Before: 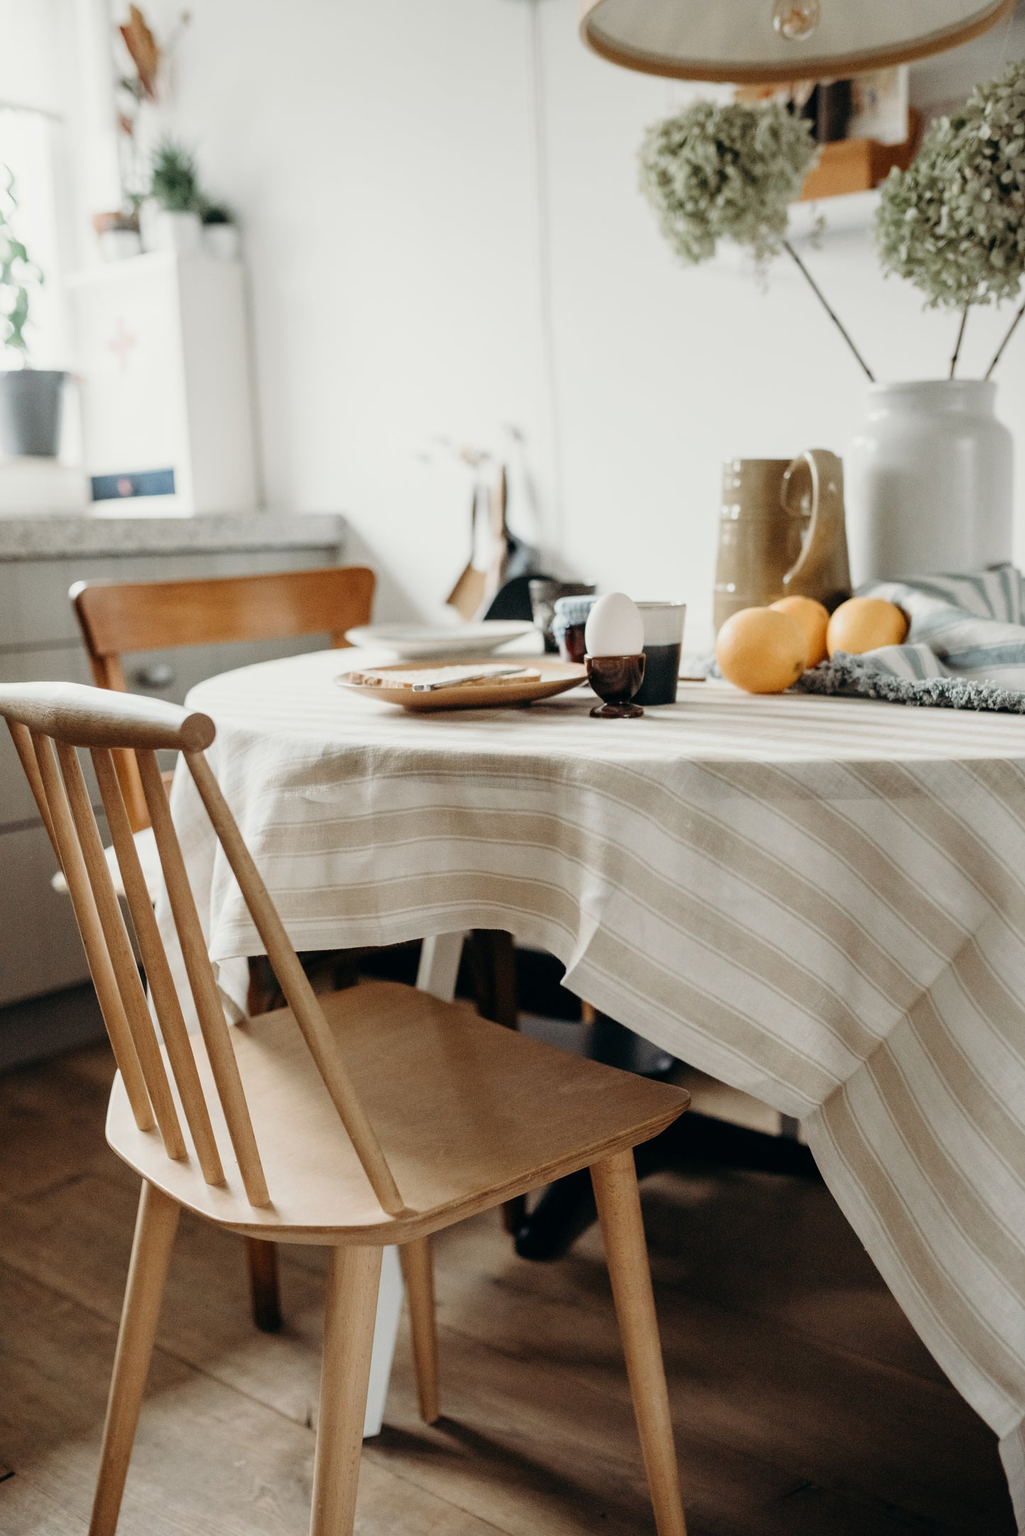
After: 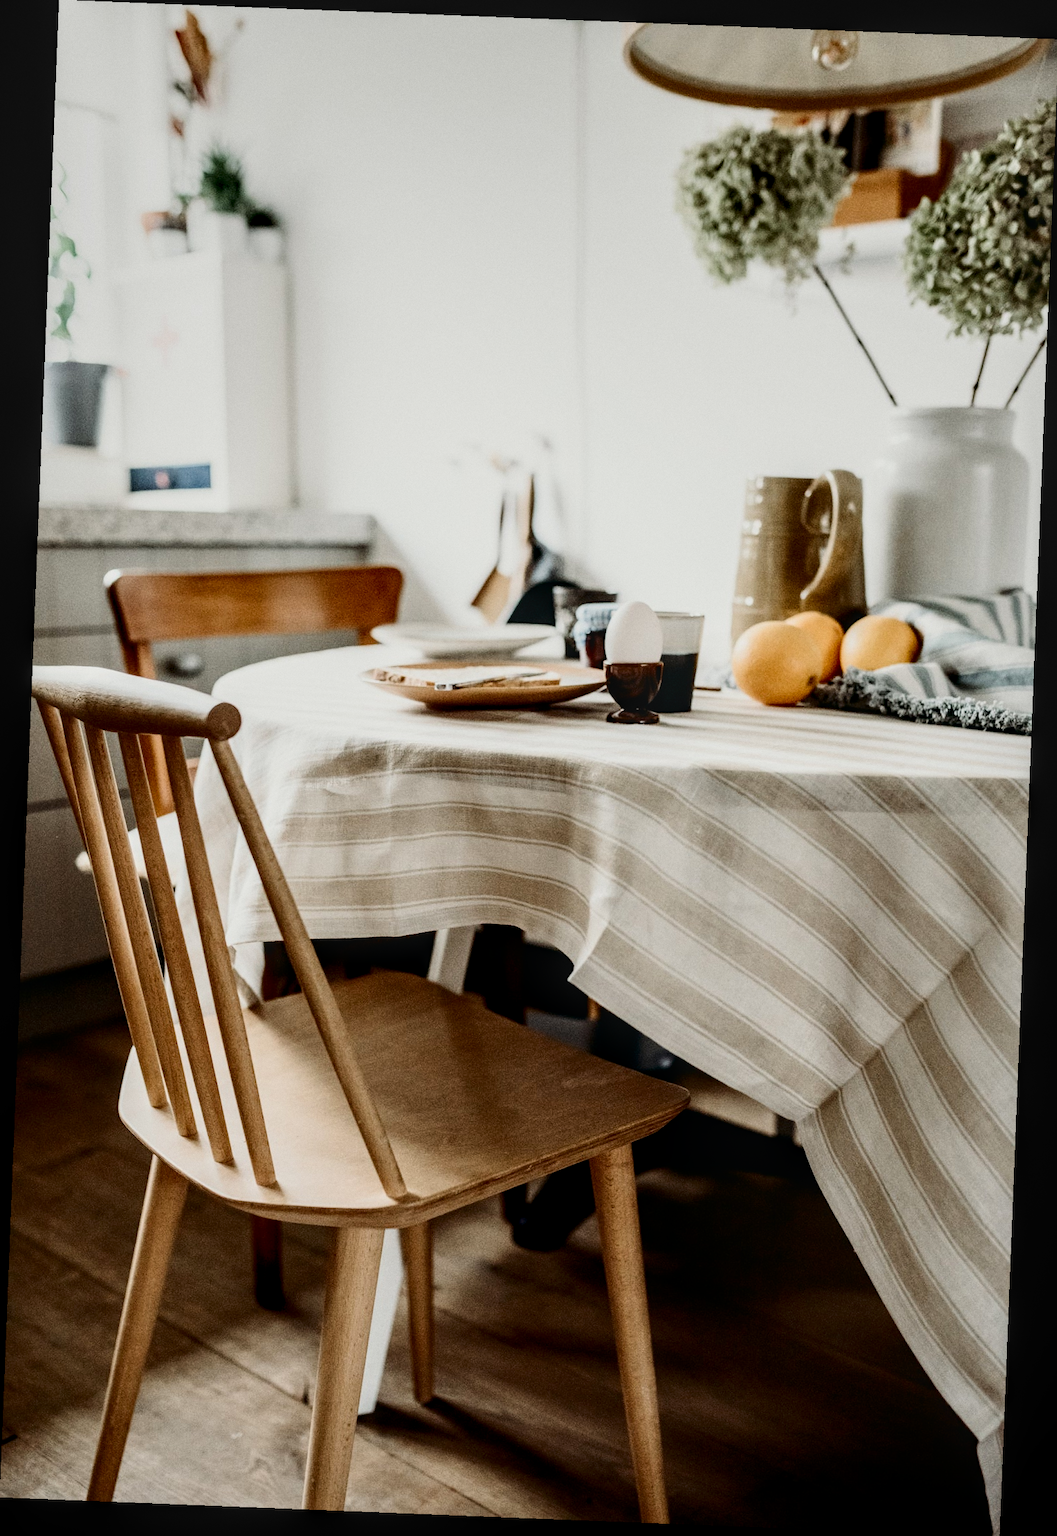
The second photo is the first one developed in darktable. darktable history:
grain: coarseness 0.09 ISO, strength 16.61%
rotate and perspective: rotation 2.27°, automatic cropping off
local contrast: on, module defaults
contrast brightness saturation: contrast 0.32, brightness -0.08, saturation 0.17
filmic rgb: white relative exposure 3.9 EV, hardness 4.26
